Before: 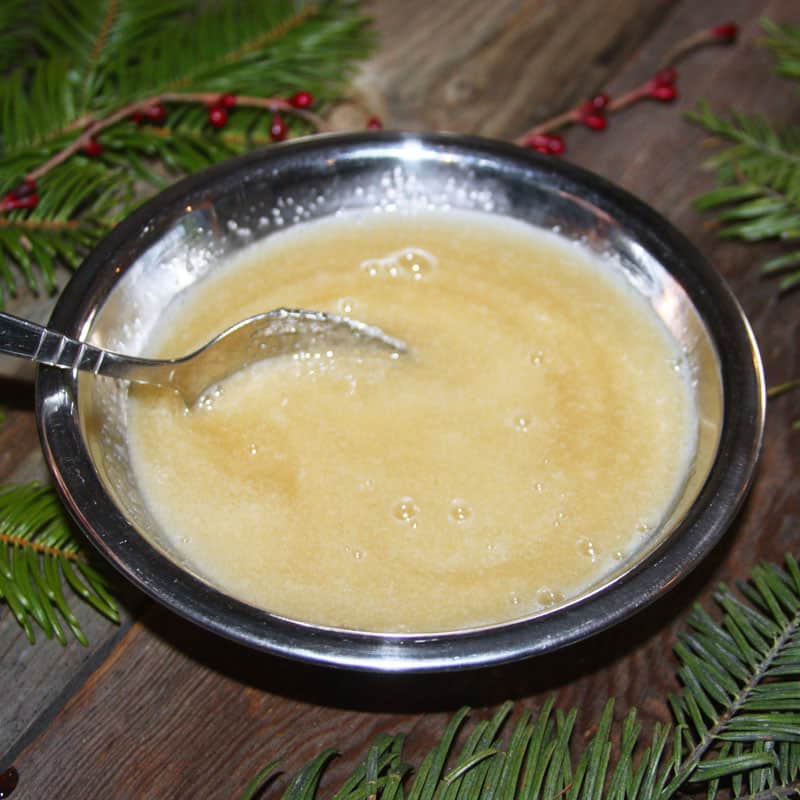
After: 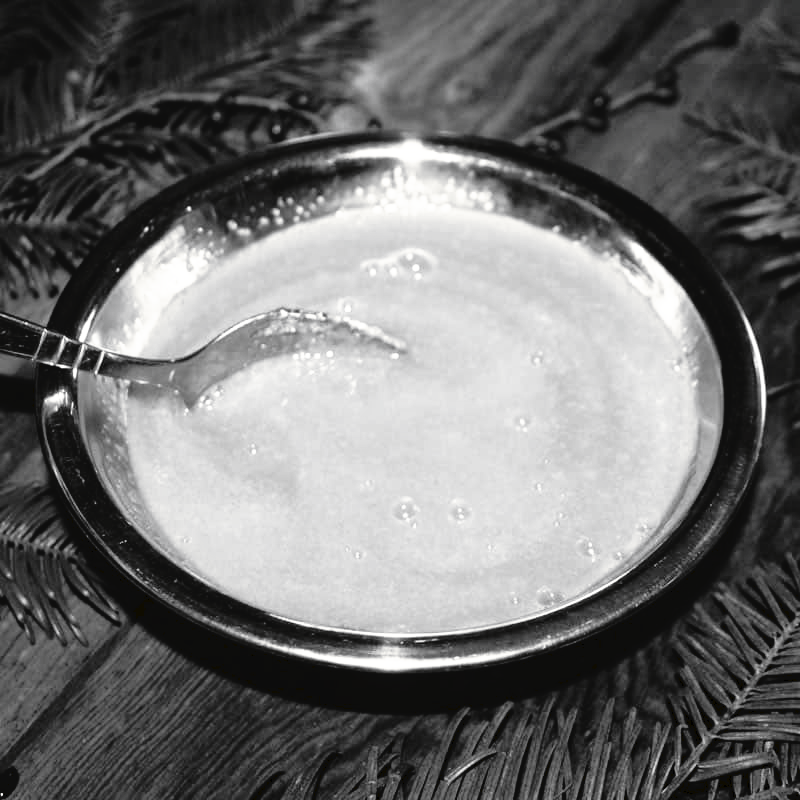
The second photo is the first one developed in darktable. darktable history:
tone curve: curves: ch0 [(0, 0) (0.003, 0.033) (0.011, 0.033) (0.025, 0.036) (0.044, 0.039) (0.069, 0.04) (0.1, 0.043) (0.136, 0.052) (0.177, 0.085) (0.224, 0.14) (0.277, 0.225) (0.335, 0.333) (0.399, 0.419) (0.468, 0.51) (0.543, 0.603) (0.623, 0.713) (0.709, 0.808) (0.801, 0.901) (0.898, 0.98) (1, 1)], preserve colors none
color look up table: target L [95.84, 87.05, 80.24, 73.19, 51.49, 47.64, 49.24, 39.07, 30.16, 23.82, 1.645, 200, 83.48, 78.43, 72.94, 60.94, 48.04, 43.19, 37.82, 38.52, 36.57, 19.87, 16.59, 93.05, 79.88, 74.42, 76.98, 84.56, 67, 60.68, 82.41, 60.68, 47.24, 70.73, 44.54, 32.89, 31.46, 22.62, 34.88, 11.26, 19.24, 3.967, 84.91, 80.24, 67.37, 62.08, 56.83, 53.98, 35.16], target a [-0.099, 0, 0, 0.001, 0.001, 0, 0, 0, 0.001, 0.001, -0.153, 0 ×4, 0.001, 0, 0, 0, 0.001, 0.001, 0.001, 0, -0.292, 0 ×5, 0.001, -0.002, 0.001 ×6, 0, 0.001, 0, 0.001, -0.248, 0 ×4, 0.001, 0.001, 0.001], target b [1.226, 0.002, 0.002, -0.005, -0.004, 0.001, 0.001, -0.004, -0.005, -0.004, 1.891, 0, 0.002, 0.002, 0.002, -0.004, 0.001, 0, 0, -0.004, -0.004, -0.004, -0.003, 3.658, 0.002 ×5, -0.004, 0.025, -0.004 ×5, -0.005, -0.002, -0.004, 0.002, -0.004, 3.06, 0.002 ×4, -0.004, -0.003, -0.004], num patches 49
